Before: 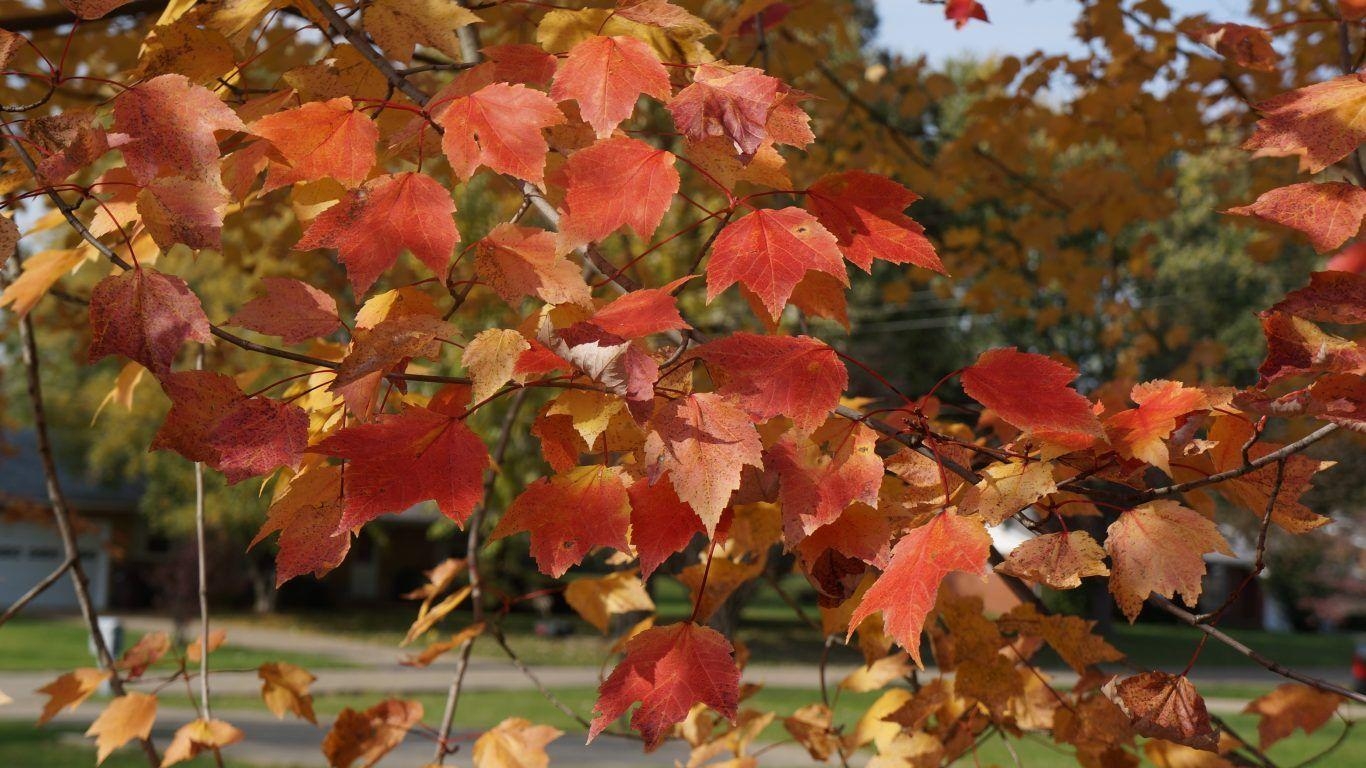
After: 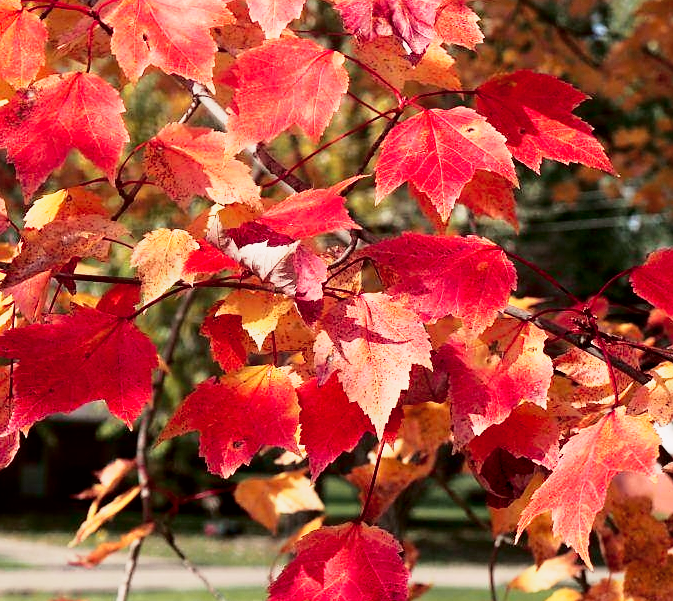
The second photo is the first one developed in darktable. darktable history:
base curve: curves: ch0 [(0, 0) (0.005, 0.002) (0.193, 0.295) (0.399, 0.664) (0.75, 0.928) (1, 1)], preserve colors none
crop and rotate: angle 0.023°, left 24.253%, top 13.113%, right 26.43%, bottom 8.48%
tone curve: curves: ch0 [(0, 0) (0.139, 0.081) (0.304, 0.259) (0.502, 0.505) (0.683, 0.676) (0.761, 0.773) (0.858, 0.858) (0.987, 0.945)]; ch1 [(0, 0) (0.172, 0.123) (0.304, 0.288) (0.414, 0.44) (0.472, 0.473) (0.502, 0.508) (0.54, 0.543) (0.583, 0.601) (0.638, 0.654) (0.741, 0.783) (1, 1)]; ch2 [(0, 0) (0.411, 0.424) (0.485, 0.476) (0.502, 0.502) (0.557, 0.54) (0.631, 0.576) (1, 1)], color space Lab, independent channels, preserve colors none
sharpen: radius 1.56, amount 0.362, threshold 1.315
exposure: black level correction 0.004, exposure 0.409 EV, compensate exposure bias true, compensate highlight preservation false
